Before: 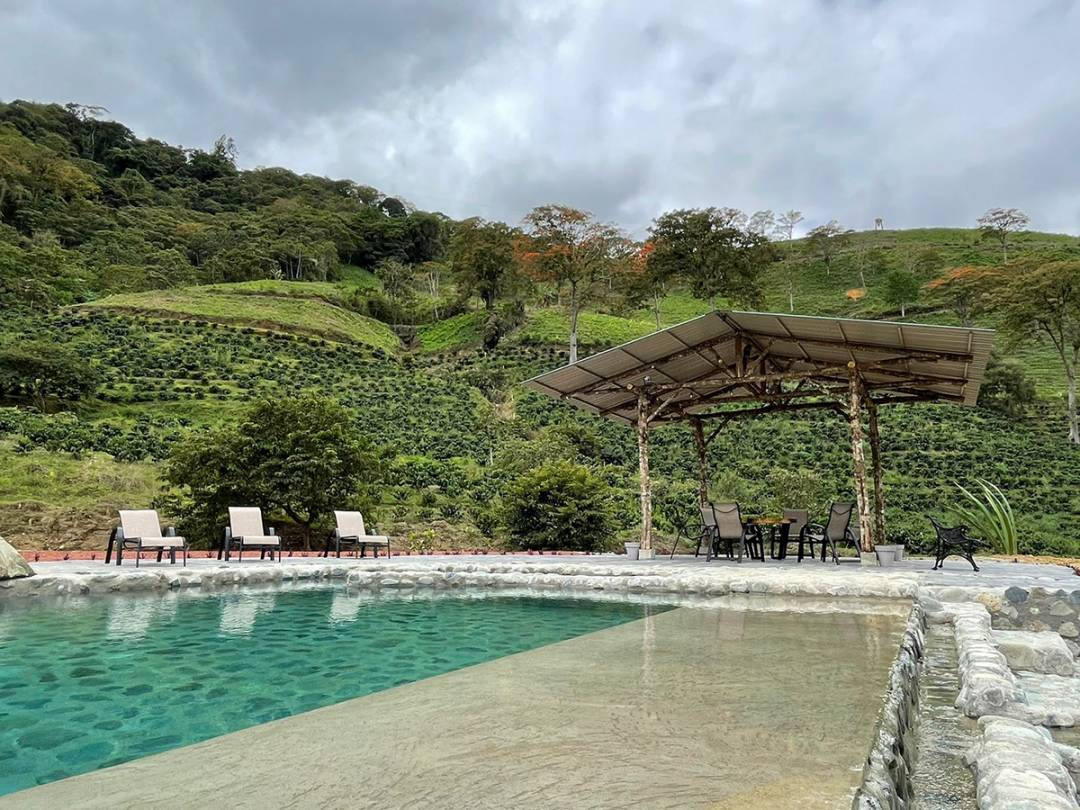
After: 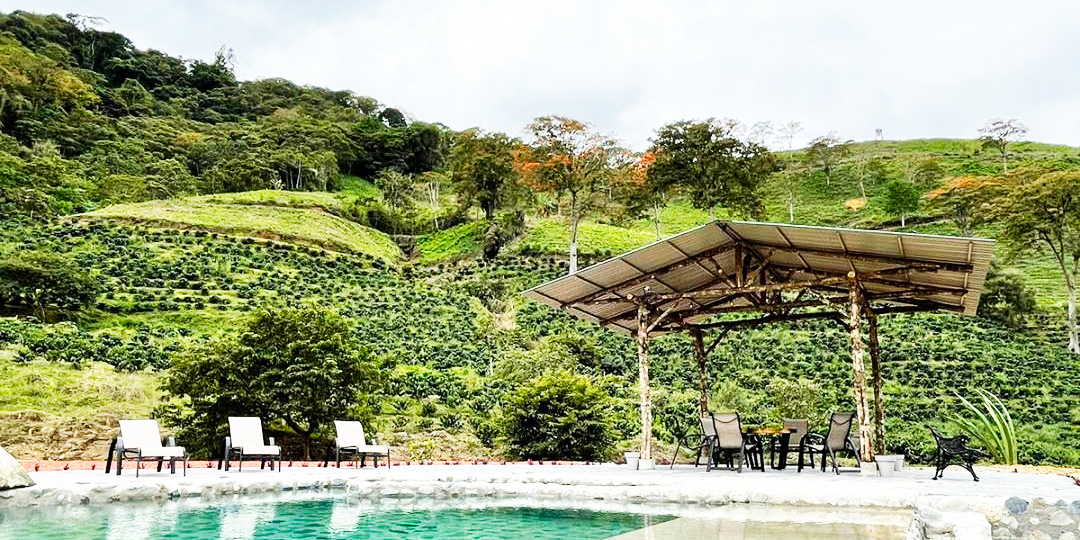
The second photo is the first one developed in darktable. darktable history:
base curve: curves: ch0 [(0, 0) (0.007, 0.004) (0.027, 0.03) (0.046, 0.07) (0.207, 0.54) (0.442, 0.872) (0.673, 0.972) (1, 1)], preserve colors none
crop: top 11.166%, bottom 22.168%
